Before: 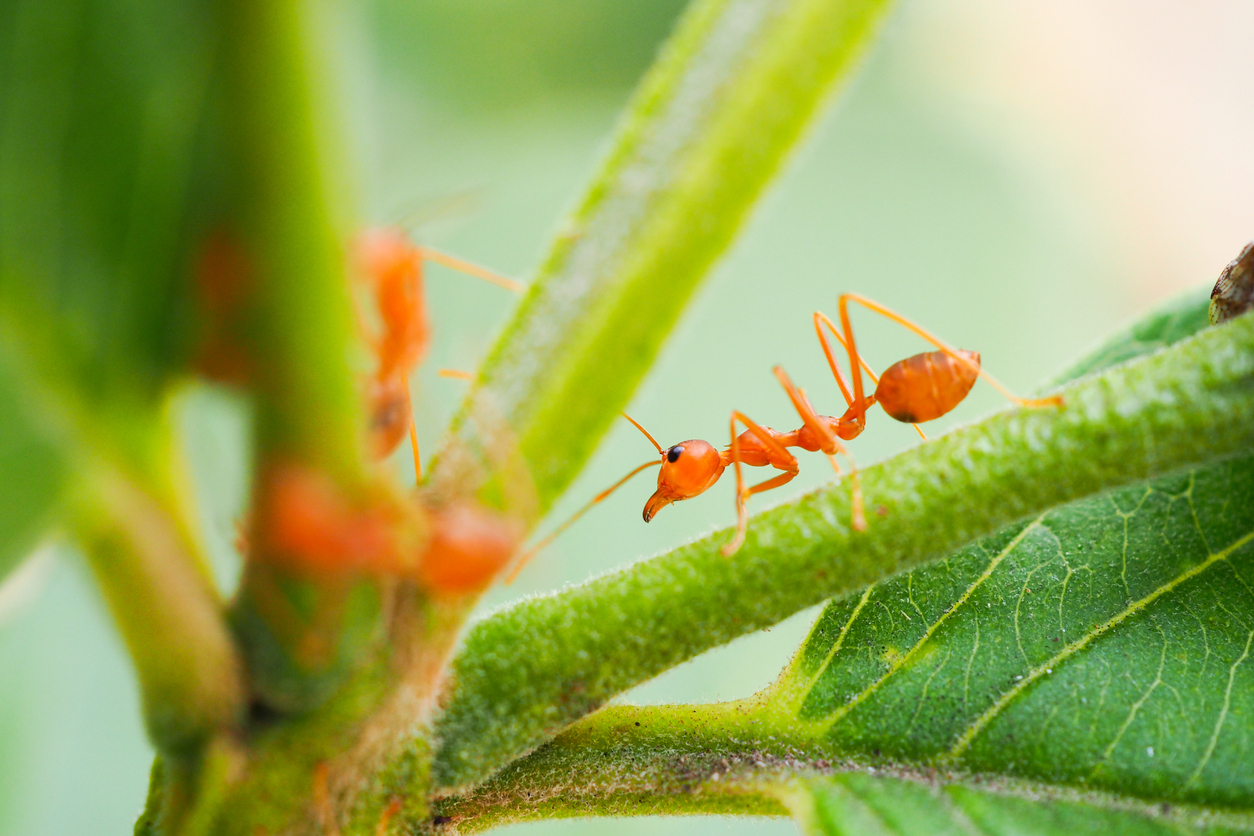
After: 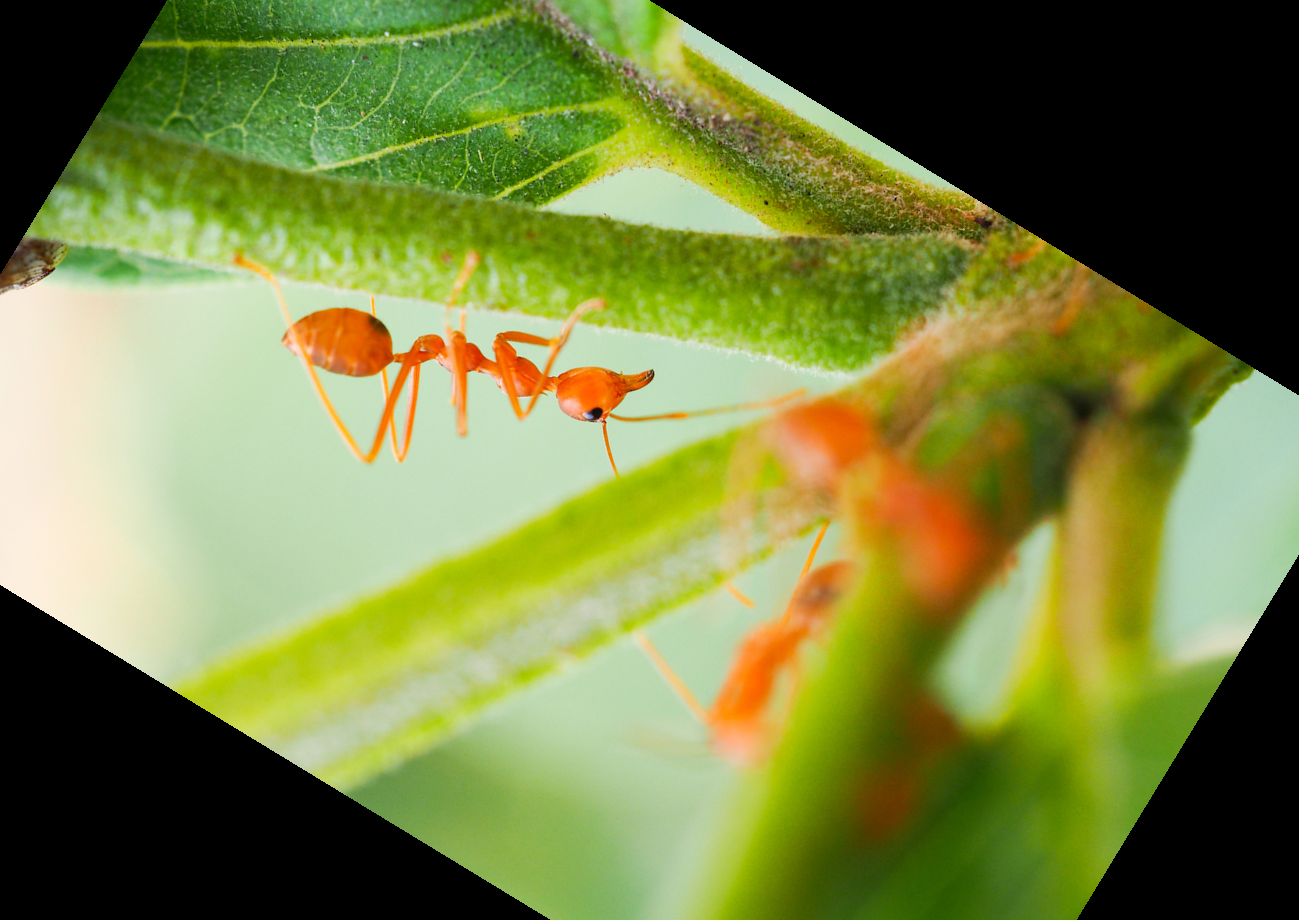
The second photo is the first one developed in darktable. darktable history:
levels: levels [0, 0.498, 0.996]
crop and rotate: angle 148.68°, left 9.111%, top 15.603%, right 4.588%, bottom 17.041%
